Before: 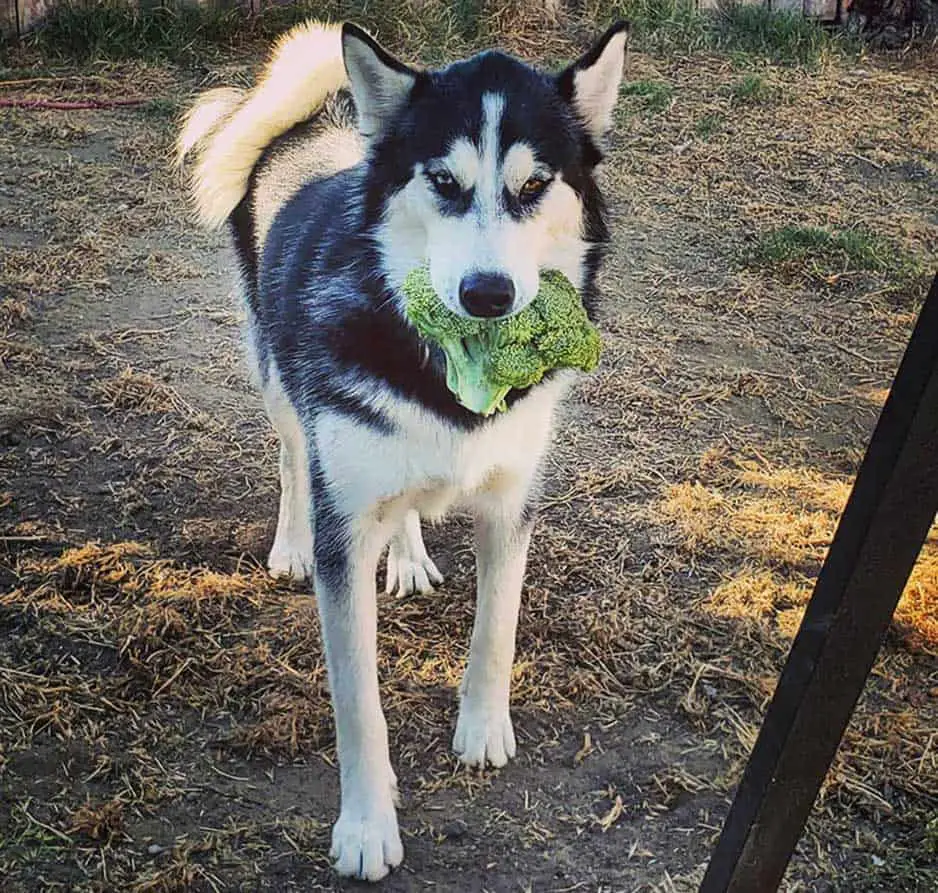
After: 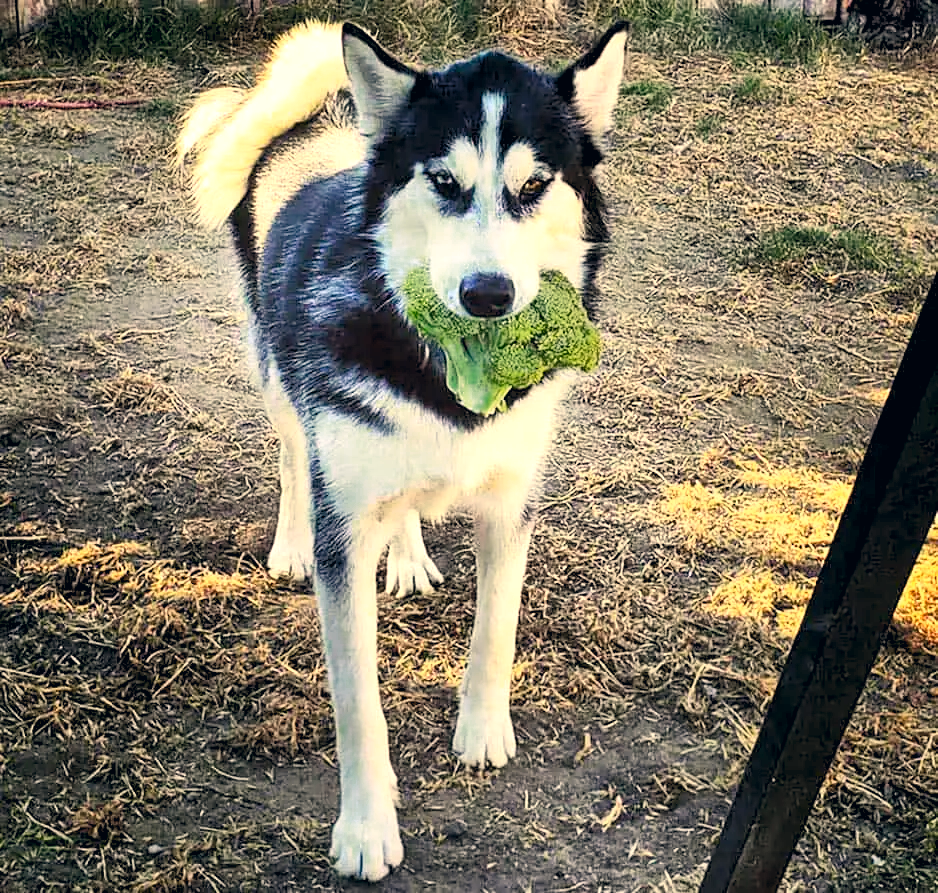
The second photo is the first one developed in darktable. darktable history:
contrast brightness saturation: contrast 0.2, brightness 0.15, saturation 0.14
white balance: red 1.122, green 1.093
color correction: highlights a* 5.38, highlights b* 5.3, shadows a* -4.26, shadows b* -5.11
exposure: black level correction -0.014, exposure -0.193 EV, compensate highlight preservation false
levels: levels [0.073, 0.497, 0.972]
tone curve: color space Lab, linked channels, preserve colors none
color zones: curves: ch0 [(0, 0.558) (0.143, 0.548) (0.286, 0.447) (0.429, 0.259) (0.571, 0.5) (0.714, 0.5) (0.857, 0.593) (1, 0.558)]; ch1 [(0, 0.543) (0.01, 0.544) (0.12, 0.492) (0.248, 0.458) (0.5, 0.534) (0.748, 0.5) (0.99, 0.469) (1, 0.543)]; ch2 [(0, 0.507) (0.143, 0.522) (0.286, 0.505) (0.429, 0.5) (0.571, 0.5) (0.714, 0.5) (0.857, 0.5) (1, 0.507)]
base curve: curves: ch0 [(0.017, 0) (0.425, 0.441) (0.844, 0.933) (1, 1)], preserve colors none
